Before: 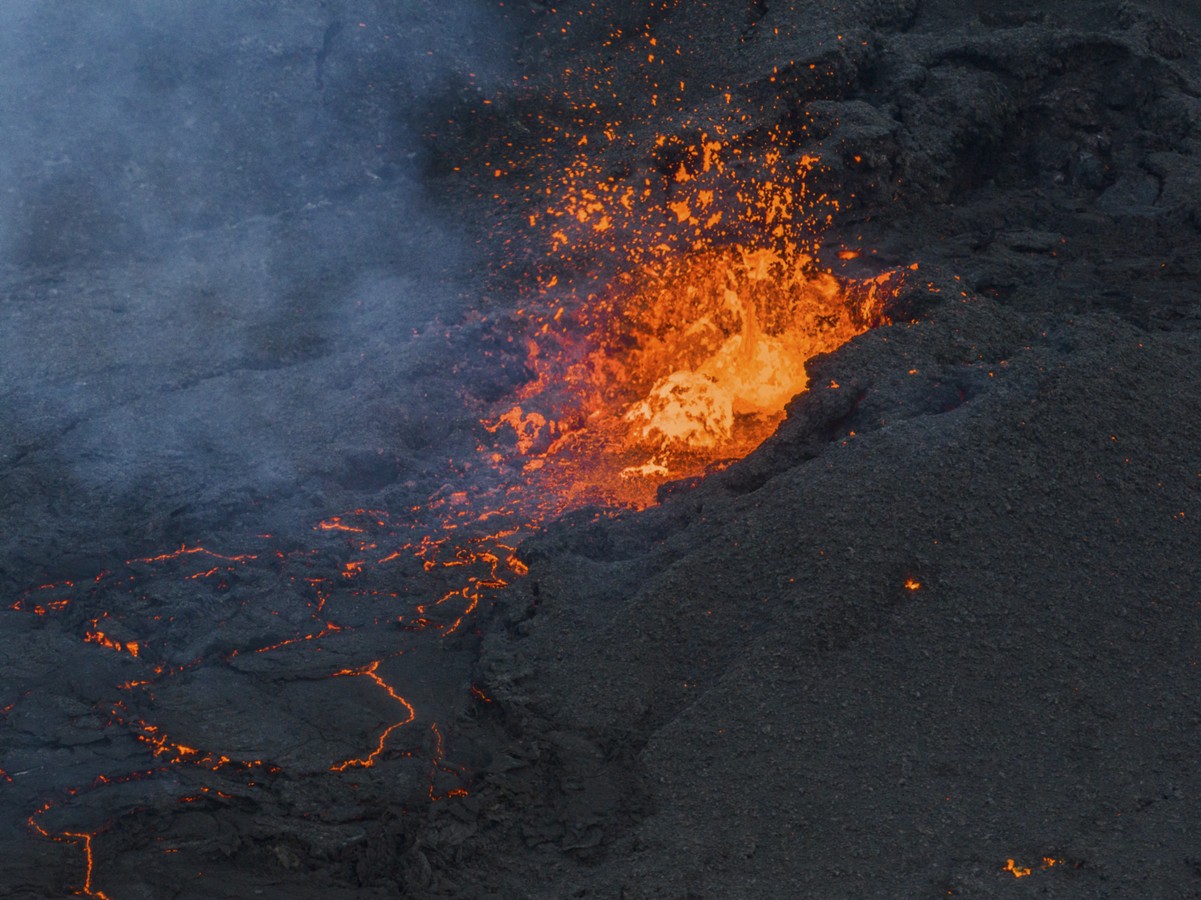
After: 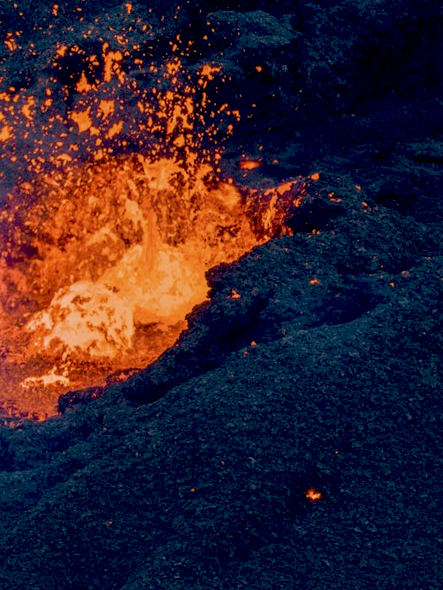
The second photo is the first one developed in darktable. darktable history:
crop and rotate: left 49.936%, top 10.094%, right 13.136%, bottom 24.256%
color correction: highlights a* -0.772, highlights b* -8.92
white balance: red 1.004, blue 1.096
color balance: lift [0.975, 0.993, 1, 1.015], gamma [1.1, 1, 1, 0.945], gain [1, 1.04, 1, 0.95]
